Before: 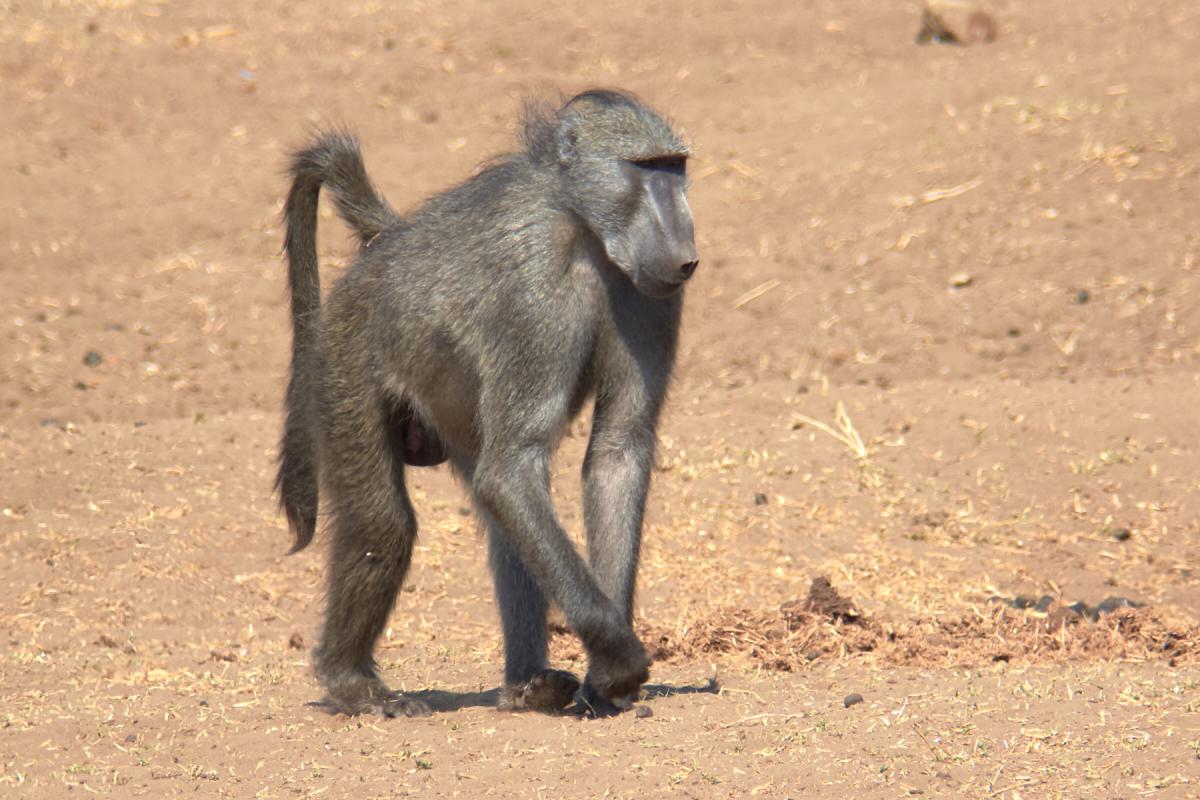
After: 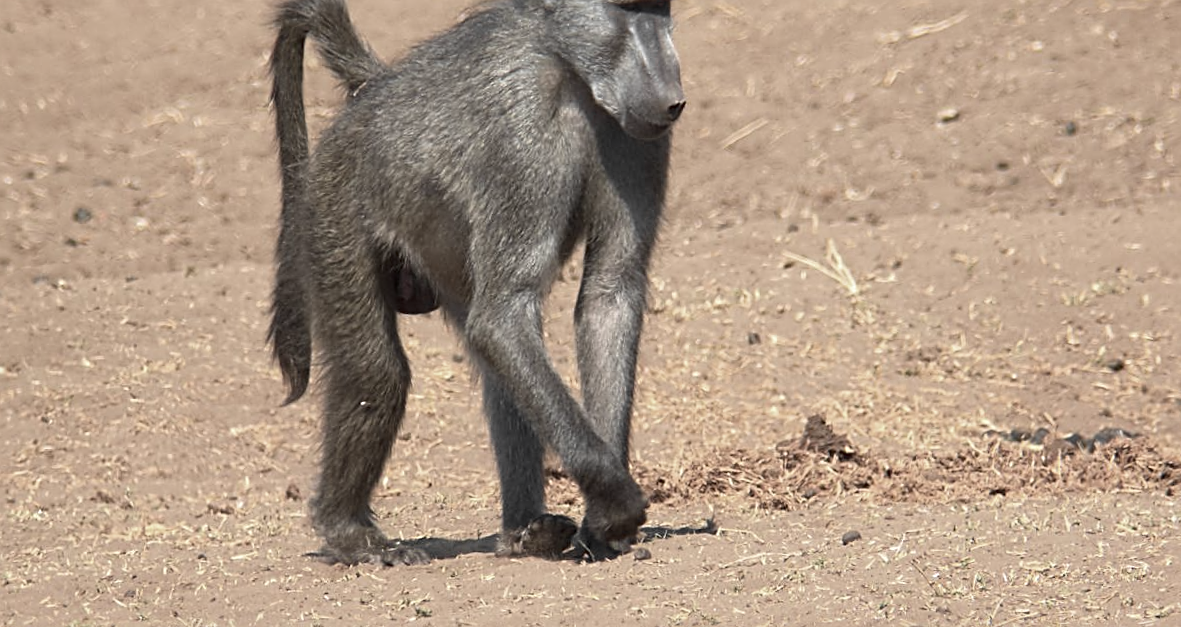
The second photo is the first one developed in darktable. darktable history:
crop and rotate: top 18.507%
contrast brightness saturation: contrast 0.1, saturation -0.36
sharpen: radius 2.531, amount 0.628
rotate and perspective: rotation -1.42°, crop left 0.016, crop right 0.984, crop top 0.035, crop bottom 0.965
color zones: curves: ch0 [(0.004, 0.388) (0.125, 0.392) (0.25, 0.404) (0.375, 0.5) (0.5, 0.5) (0.625, 0.5) (0.75, 0.5) (0.875, 0.5)]; ch1 [(0, 0.5) (0.125, 0.5) (0.25, 0.5) (0.375, 0.124) (0.524, 0.124) (0.645, 0.128) (0.789, 0.132) (0.914, 0.096) (0.998, 0.068)]
